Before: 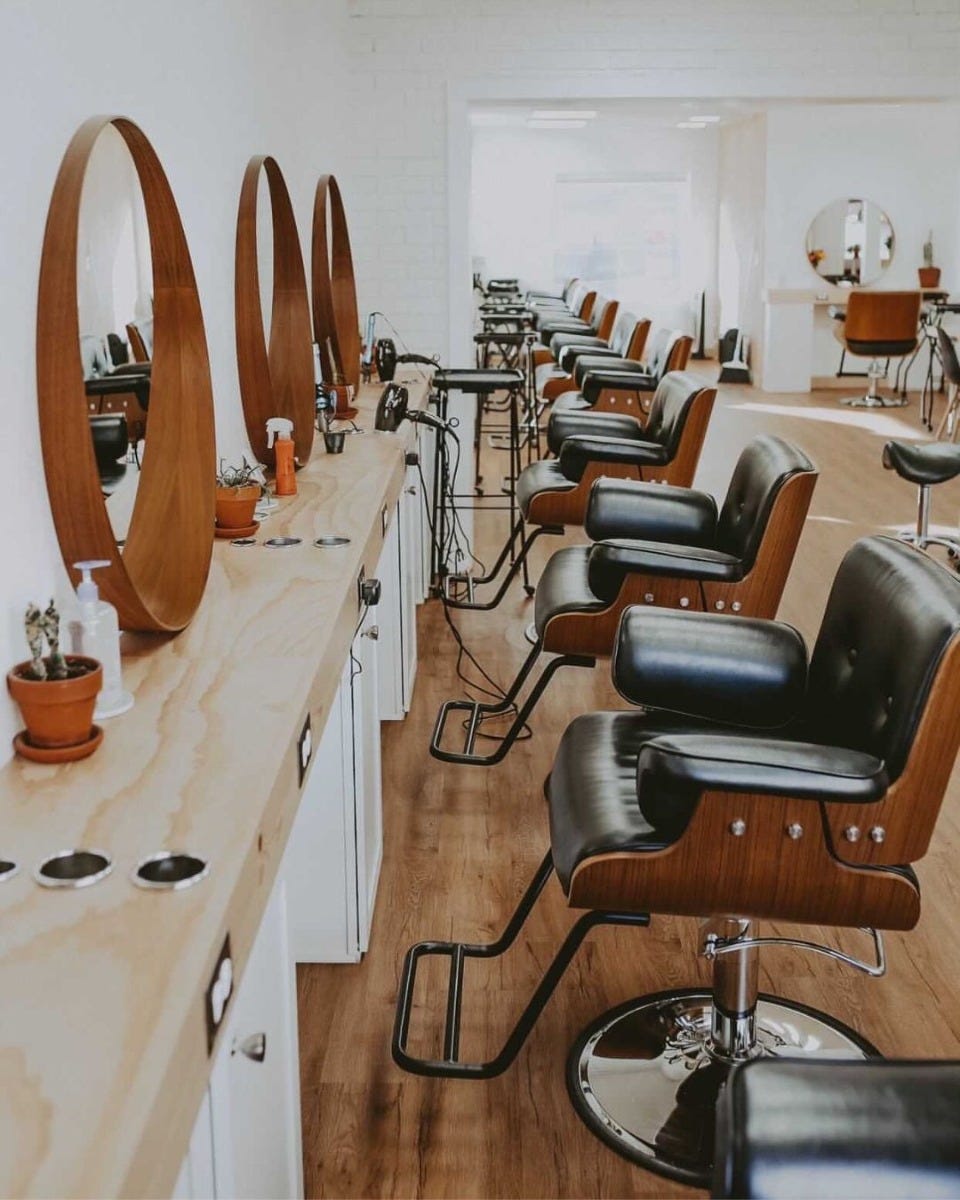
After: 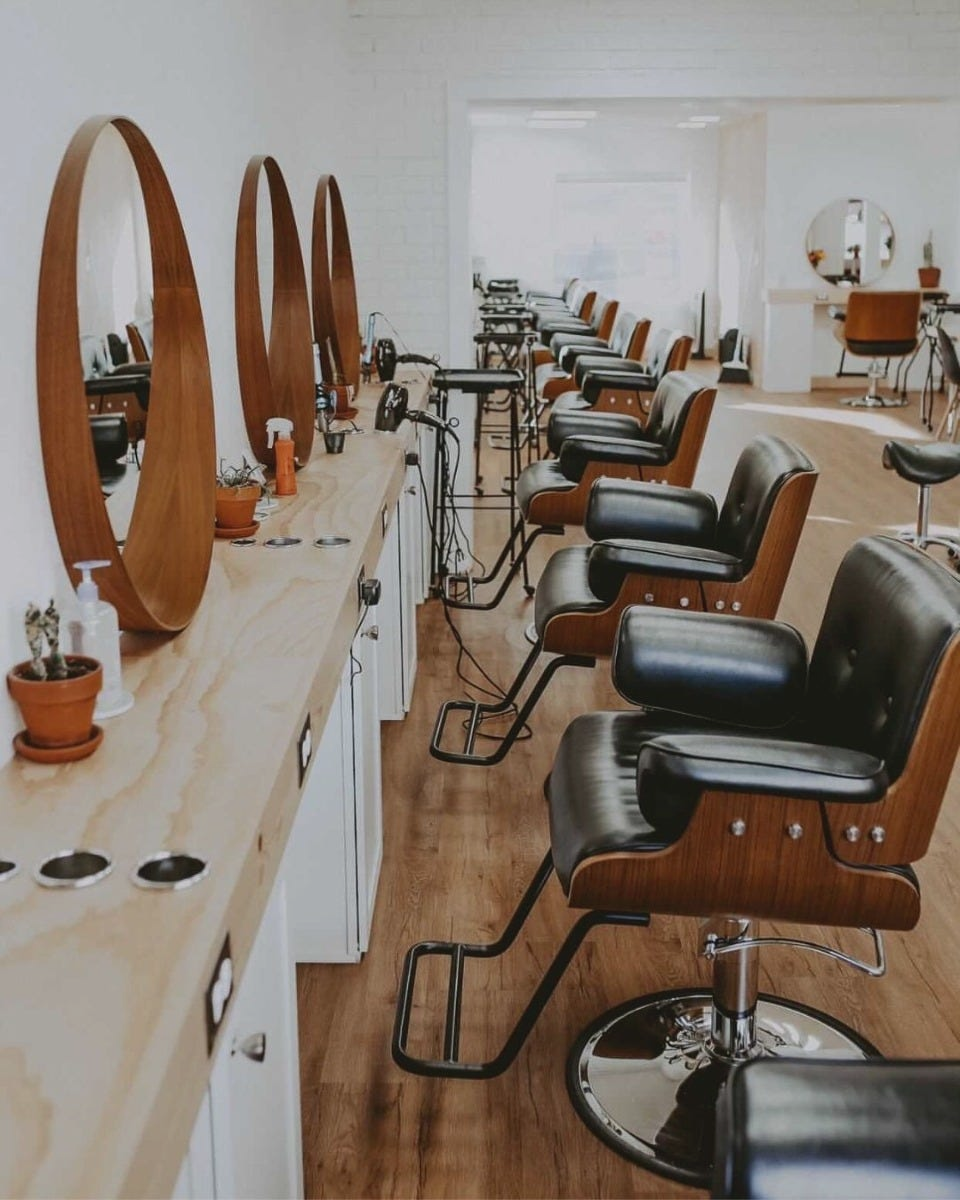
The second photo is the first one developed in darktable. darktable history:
contrast brightness saturation: contrast -0.068, brightness -0.037, saturation -0.107
